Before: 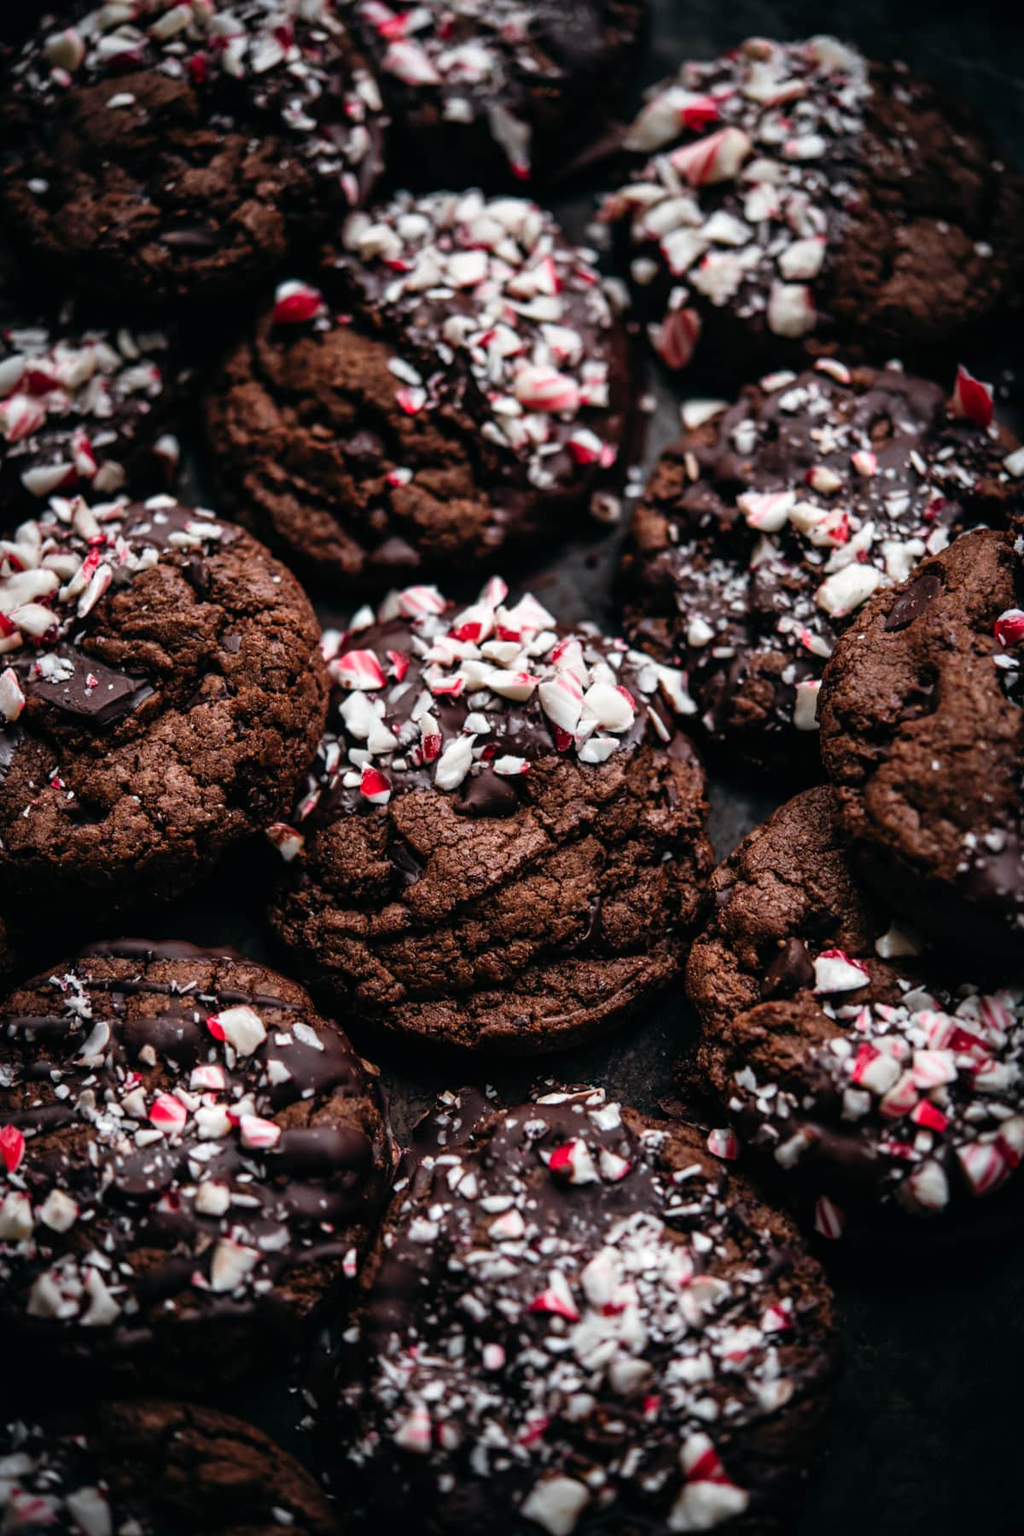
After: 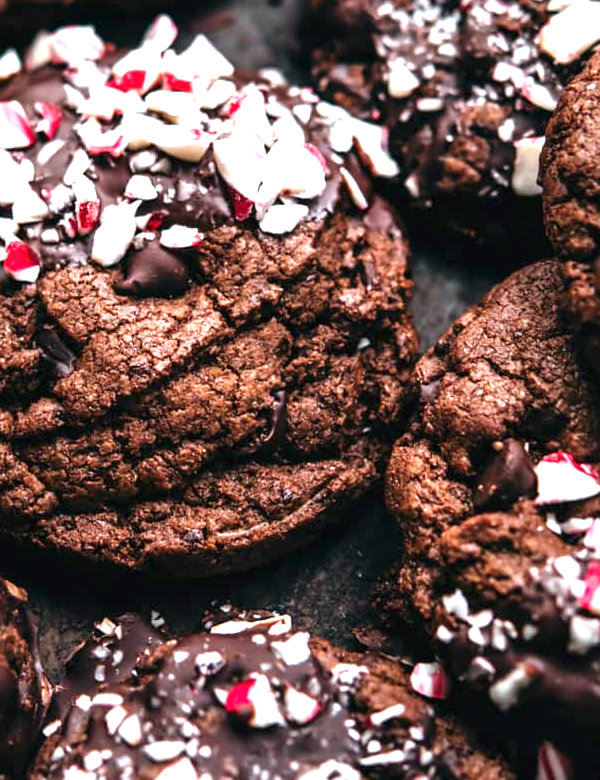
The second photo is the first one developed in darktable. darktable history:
exposure: black level correction 0, exposure 1.439 EV, compensate highlight preservation false
shadows and highlights: radius 329.68, shadows 53.6, highlights -99.38, compress 94.2%, soften with gaussian
crop: left 34.883%, top 36.695%, right 15.111%, bottom 19.942%
